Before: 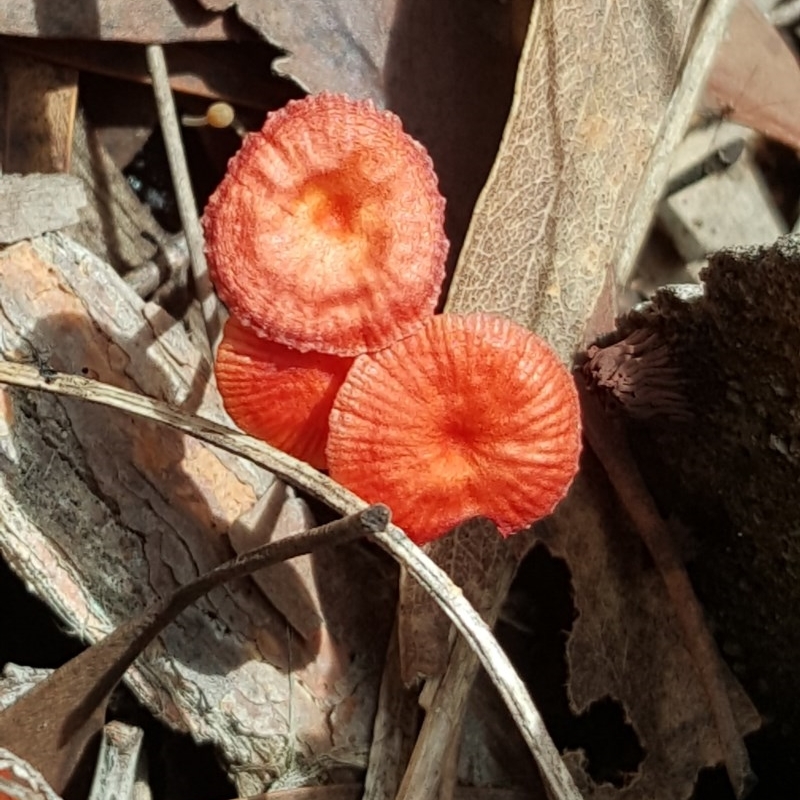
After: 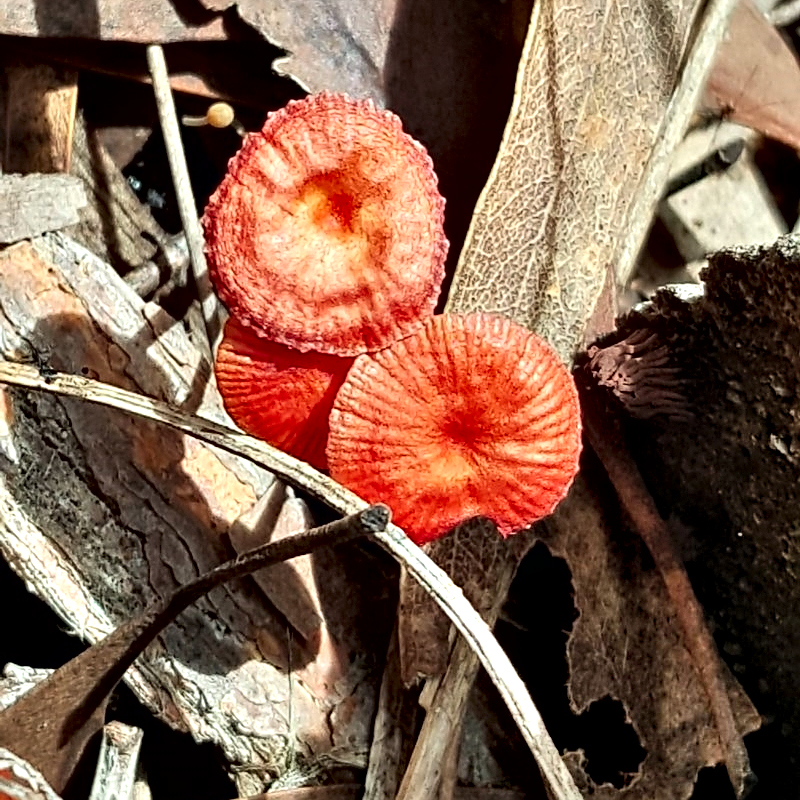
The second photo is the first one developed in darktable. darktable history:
contrast equalizer: y [[0.6 ×6], [0.55 ×6], [0 ×6], [0 ×6], [0 ×6]]
contrast brightness saturation: contrast 0.099, brightness 0.04, saturation 0.086
shadows and highlights: soften with gaussian
sharpen: amount 0.496
